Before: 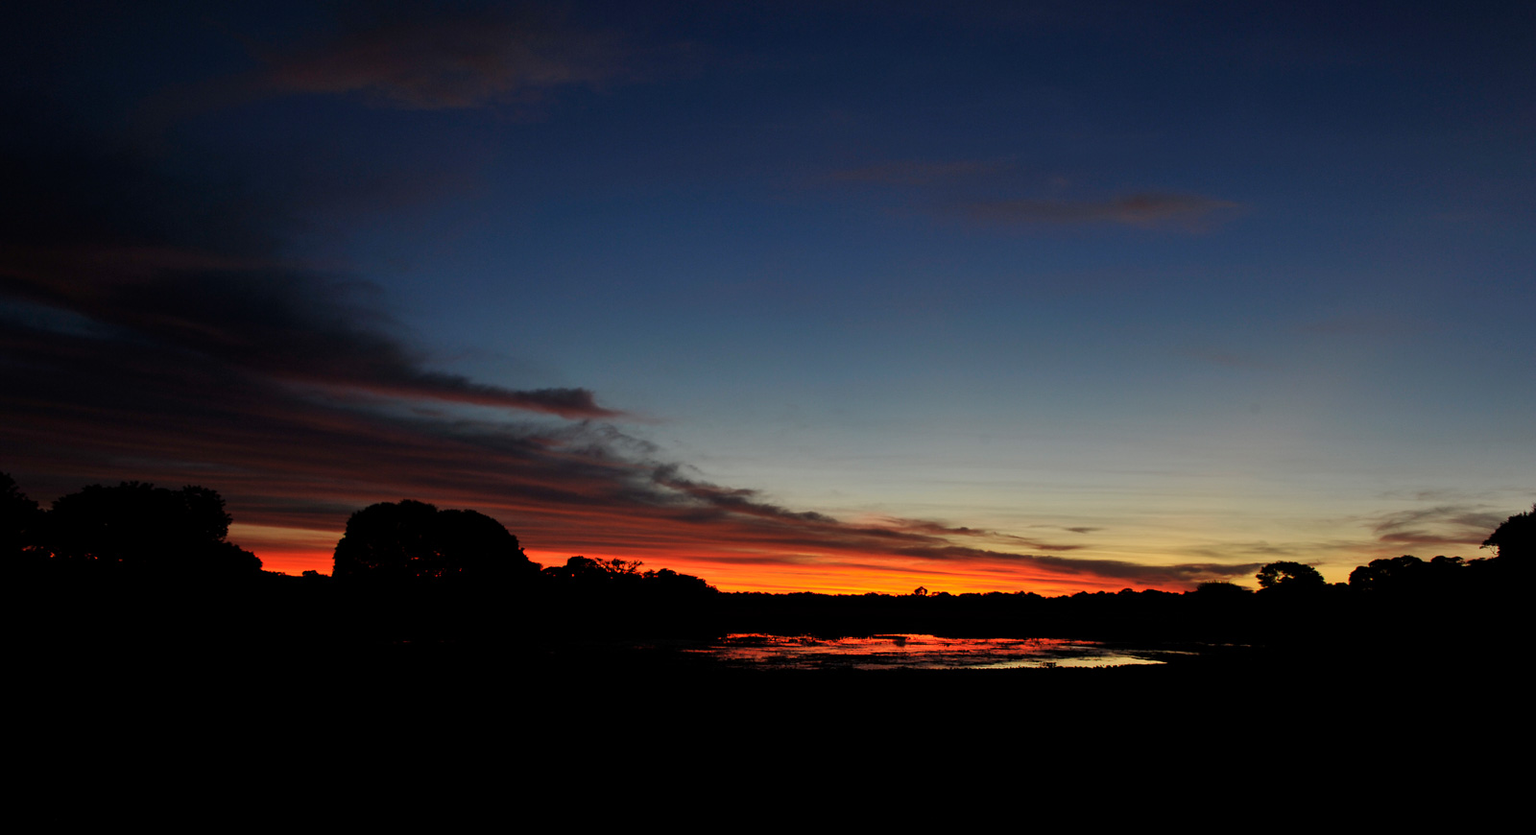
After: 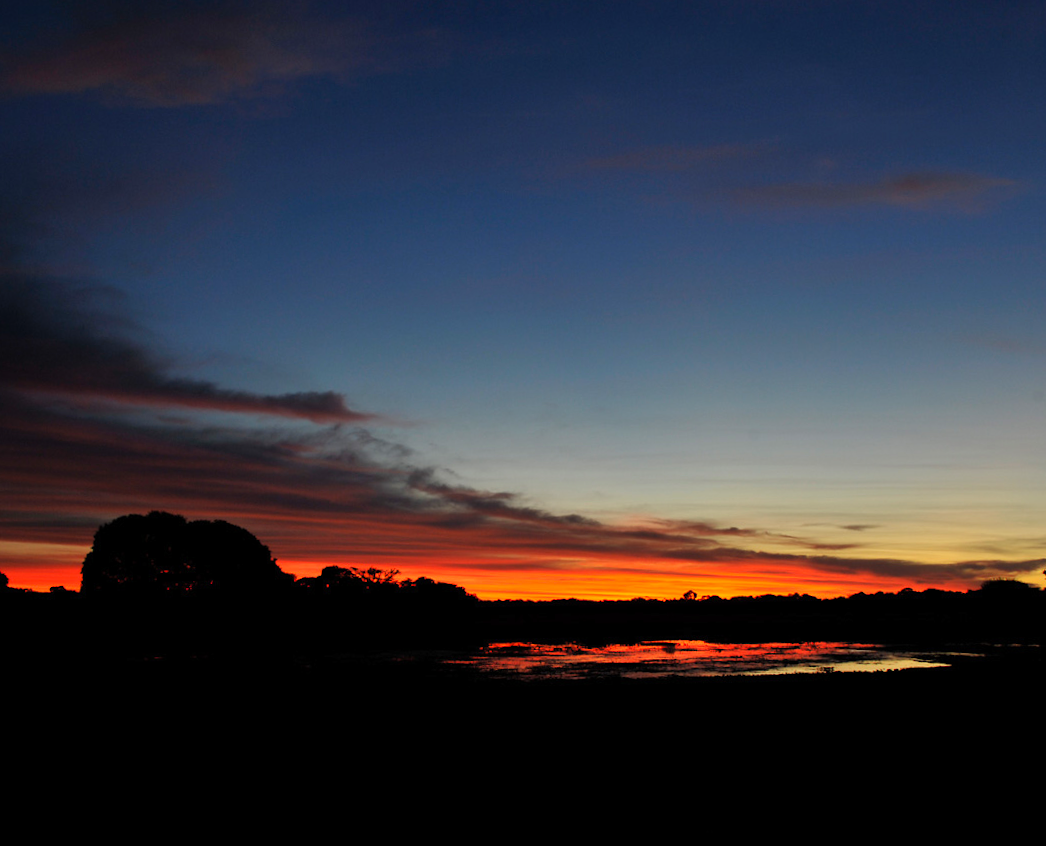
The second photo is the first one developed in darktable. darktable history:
rotate and perspective: rotation -1.32°, lens shift (horizontal) -0.031, crop left 0.015, crop right 0.985, crop top 0.047, crop bottom 0.982
contrast brightness saturation: contrast 0.03, brightness 0.06, saturation 0.13
crop and rotate: left 15.754%, right 17.579%
